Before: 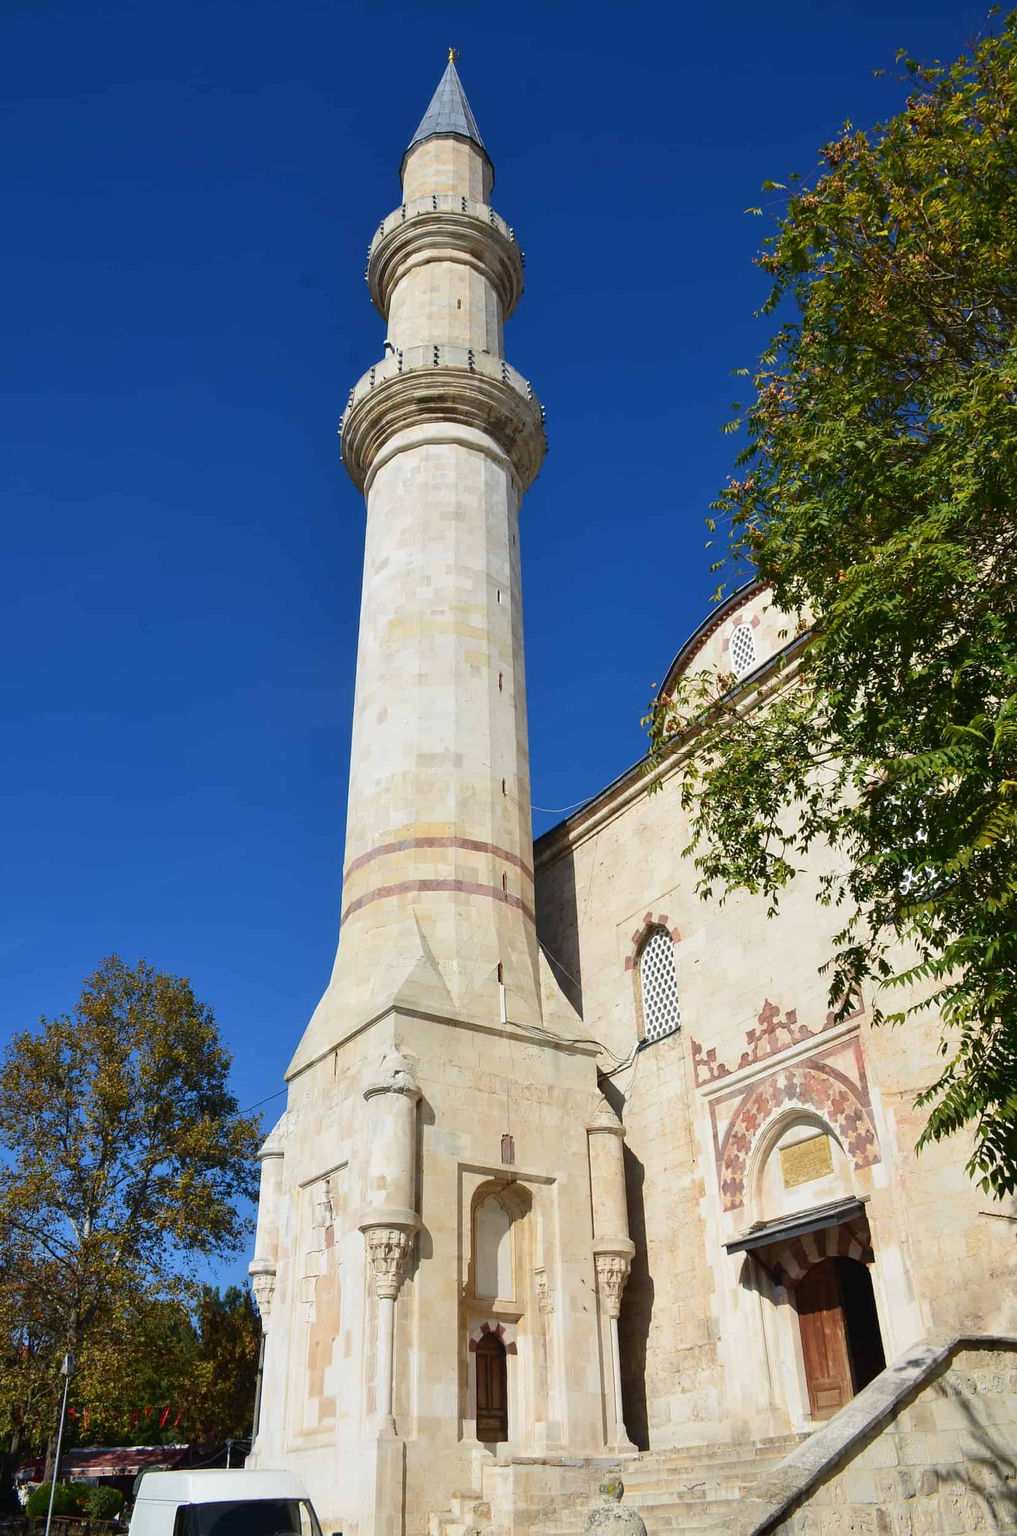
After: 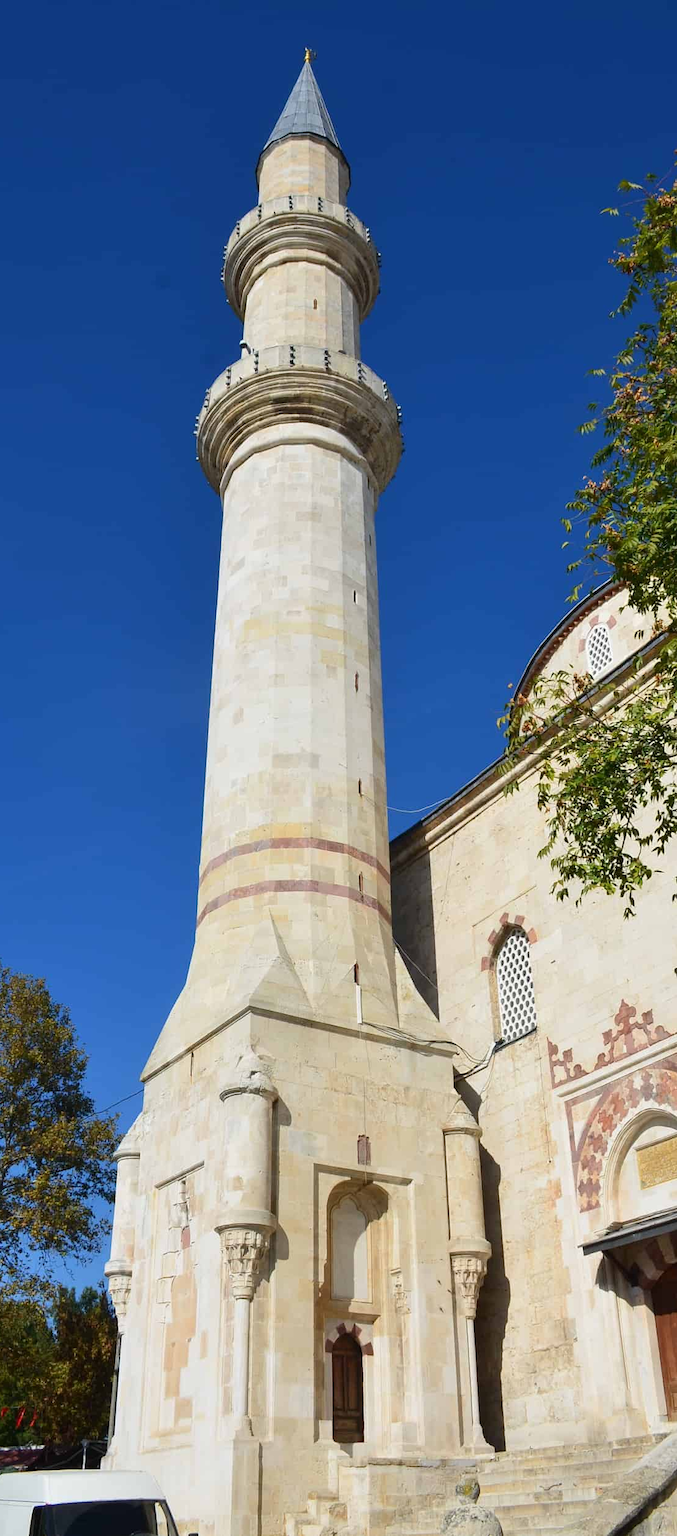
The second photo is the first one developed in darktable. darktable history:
crop and rotate: left 14.291%, right 19.084%
